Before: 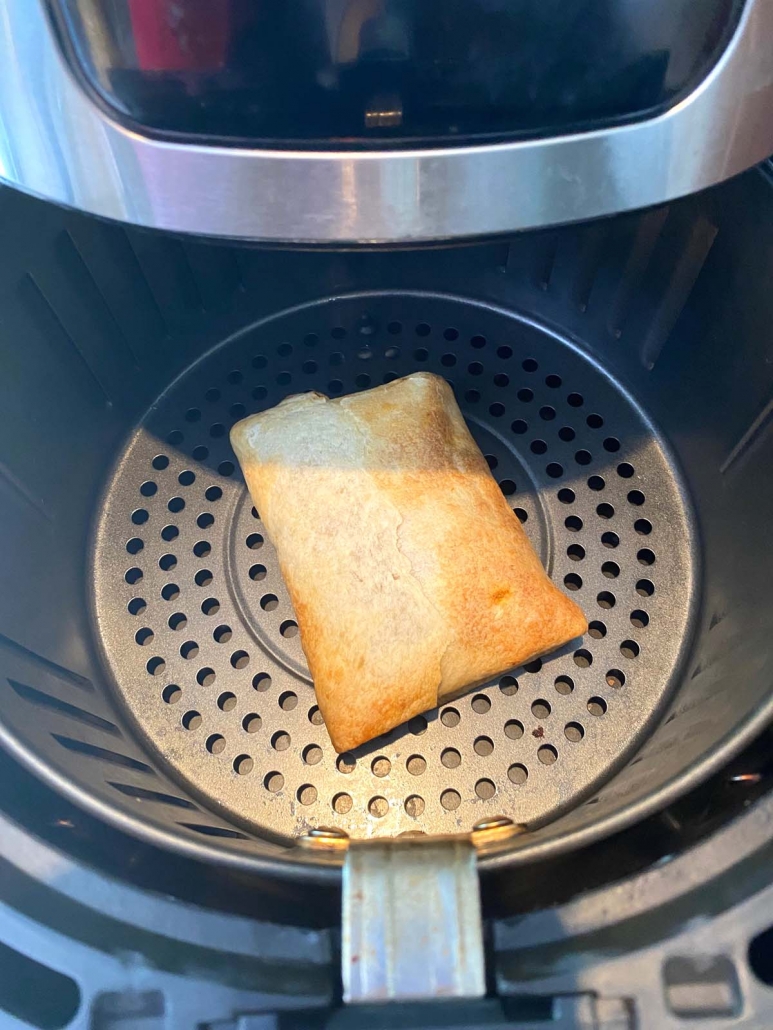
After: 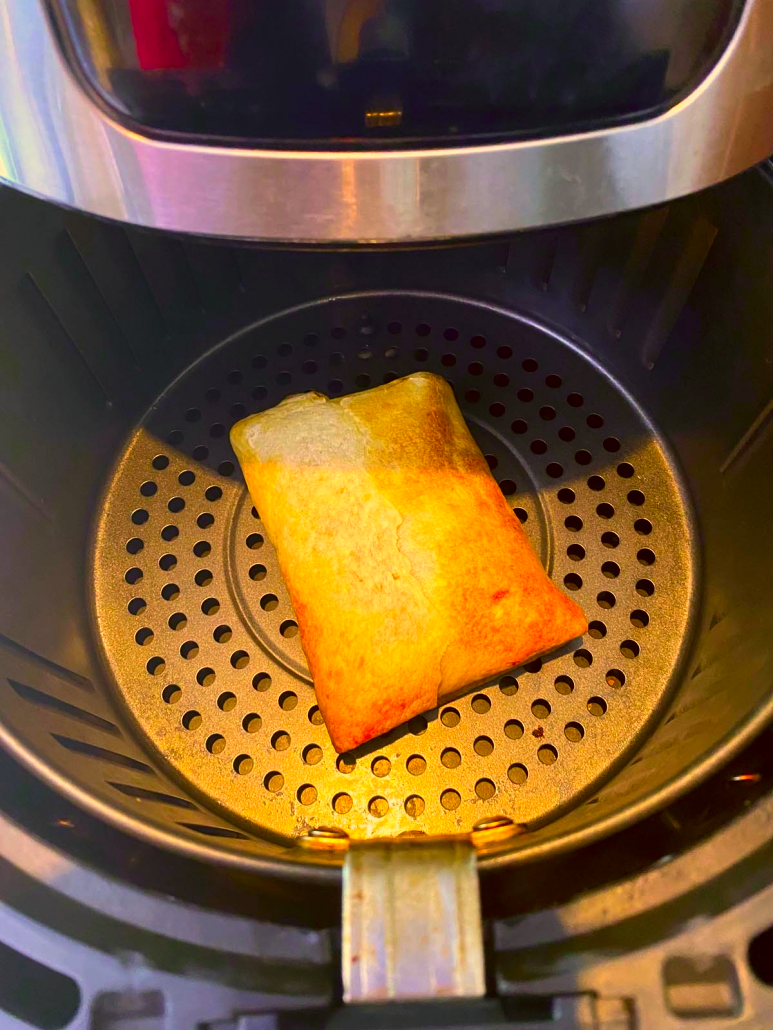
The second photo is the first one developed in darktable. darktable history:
color calibration: illuminant as shot in camera, x 0.358, y 0.373, temperature 4628.91 K
contrast brightness saturation: brightness -0.096
color correction: highlights a* 11.17, highlights b* 30.32, shadows a* 2.76, shadows b* 17.3, saturation 1.73
